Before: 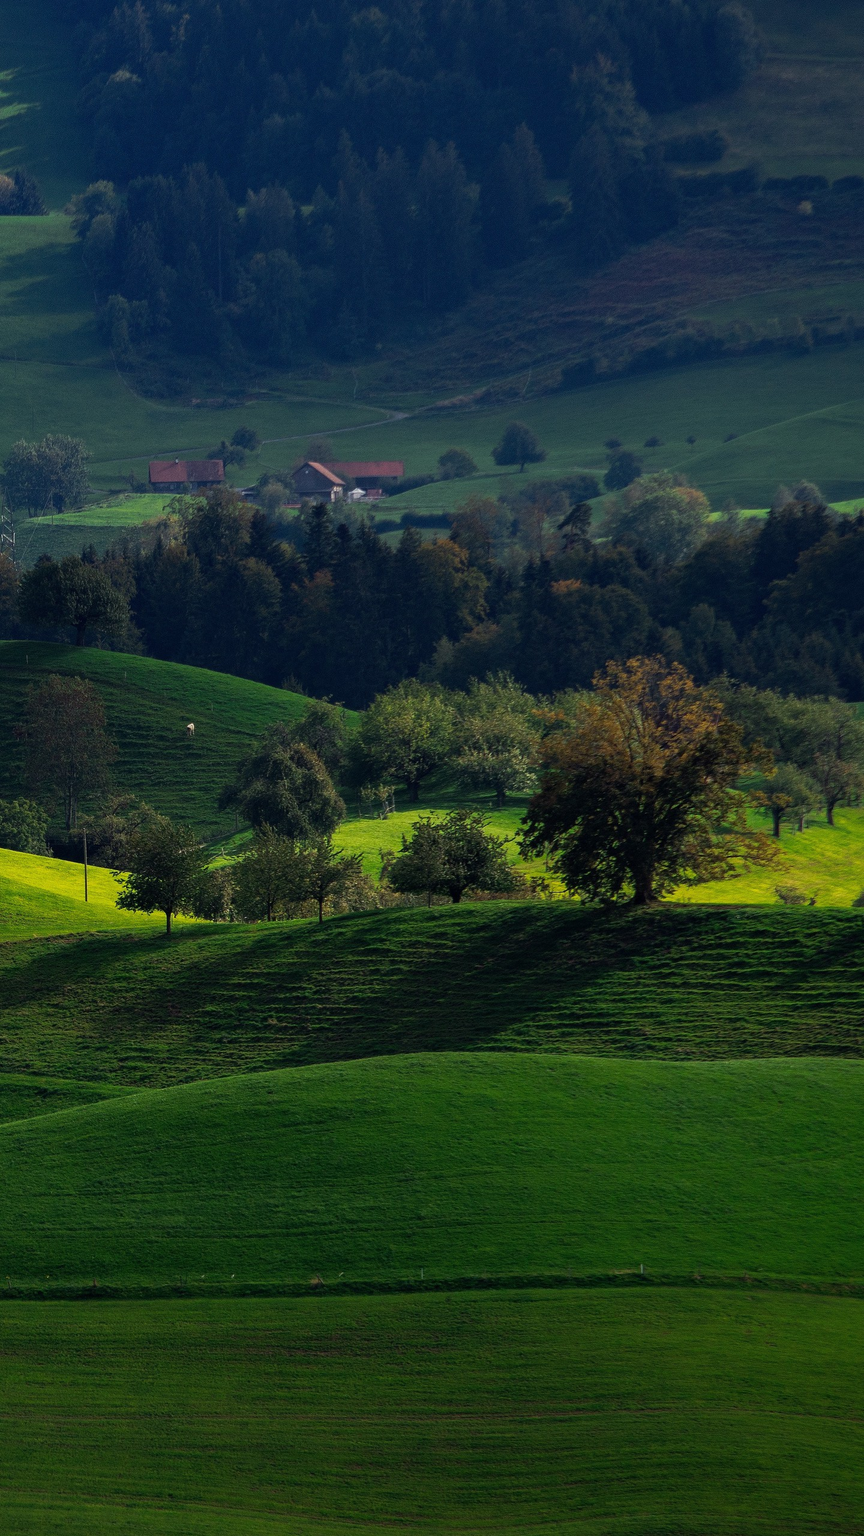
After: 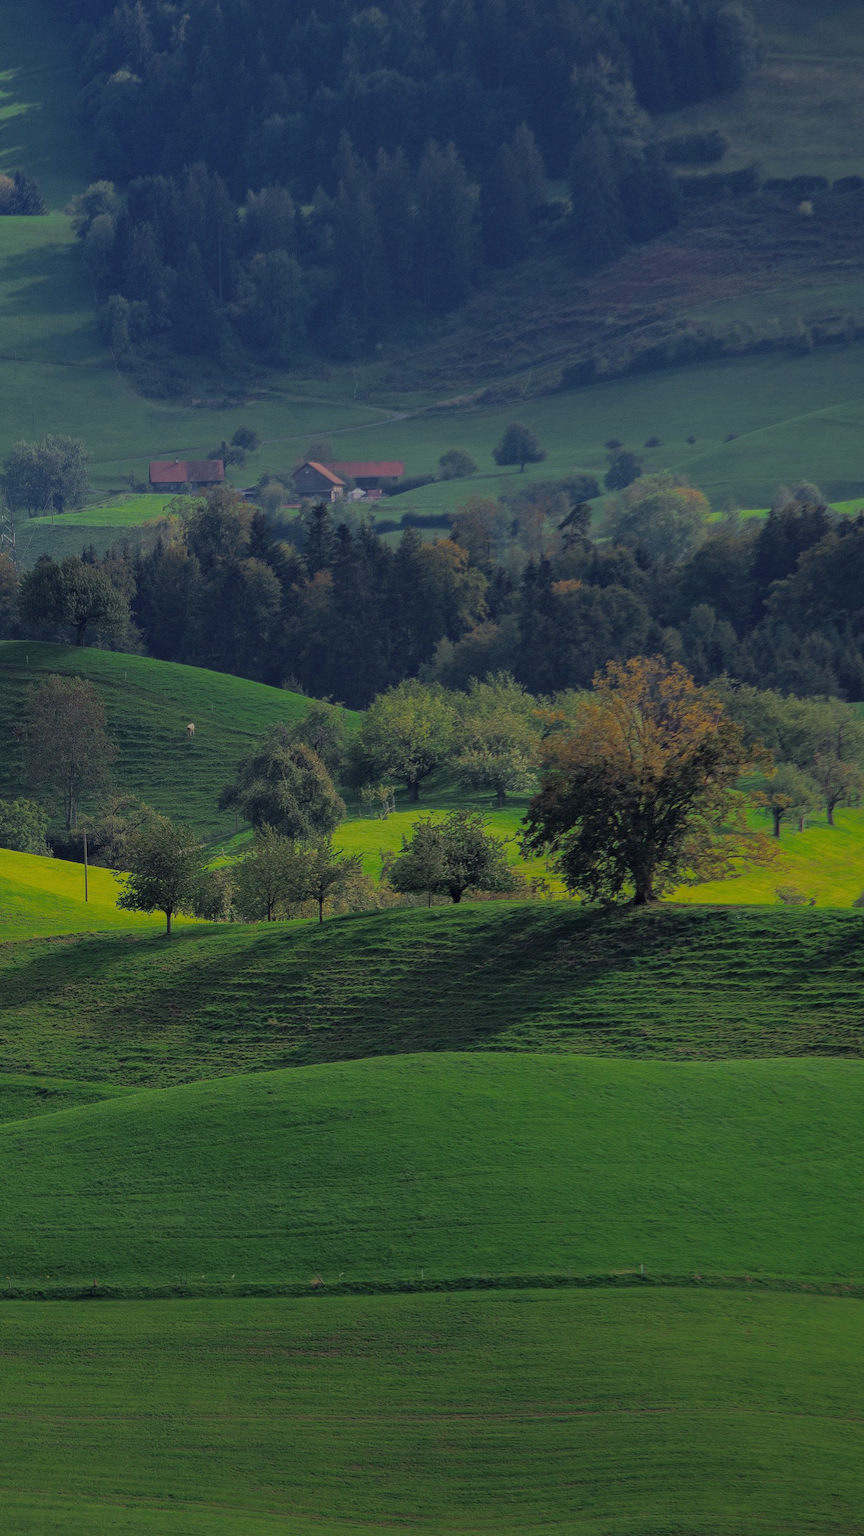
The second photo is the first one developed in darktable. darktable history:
filmic rgb: black relative exposure -13.96 EV, white relative exposure 8 EV, threshold 2.94 EV, hardness 3.74, latitude 49.66%, contrast 0.51, color science v6 (2022), enable highlight reconstruction true
